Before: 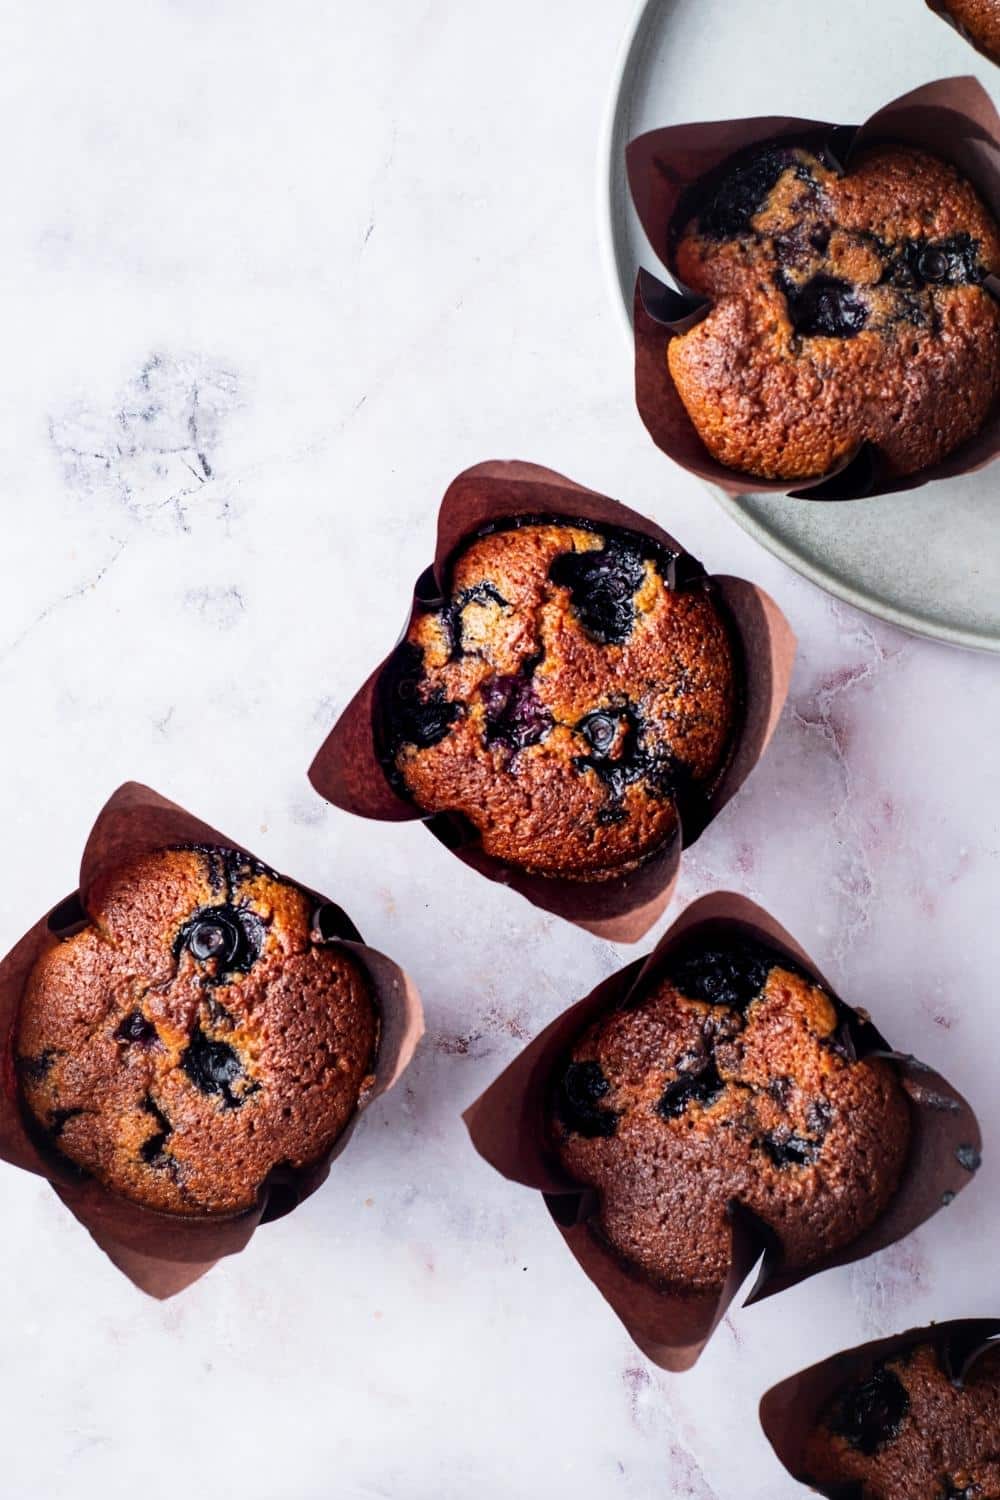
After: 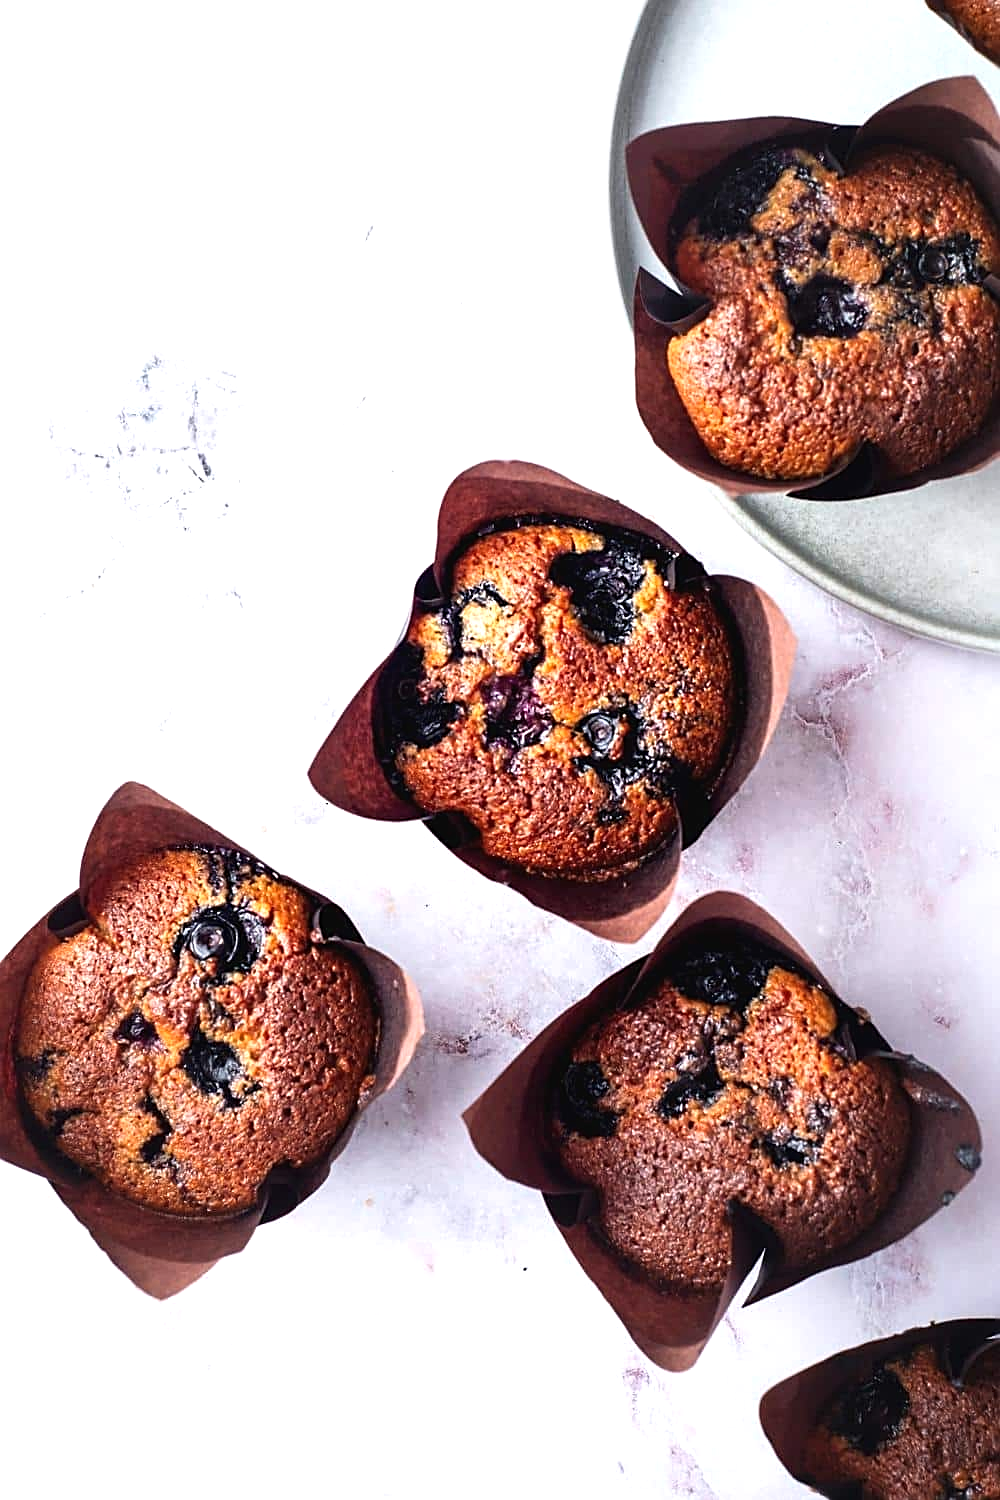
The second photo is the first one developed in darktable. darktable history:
exposure: black level correction -0.002, exposure 0.531 EV, compensate highlight preservation false
sharpen: on, module defaults
base curve: preserve colors none
